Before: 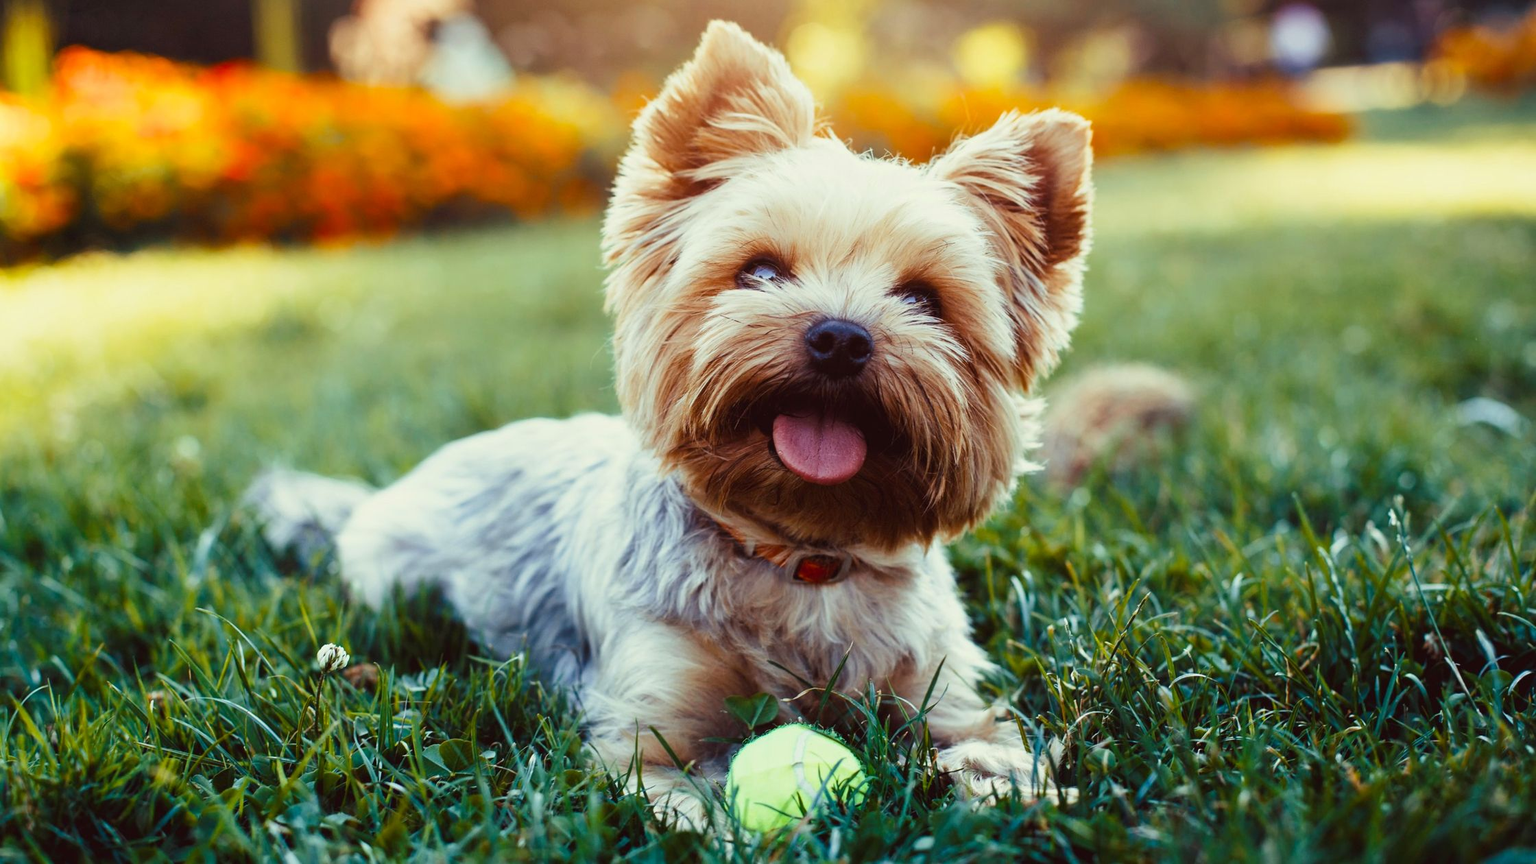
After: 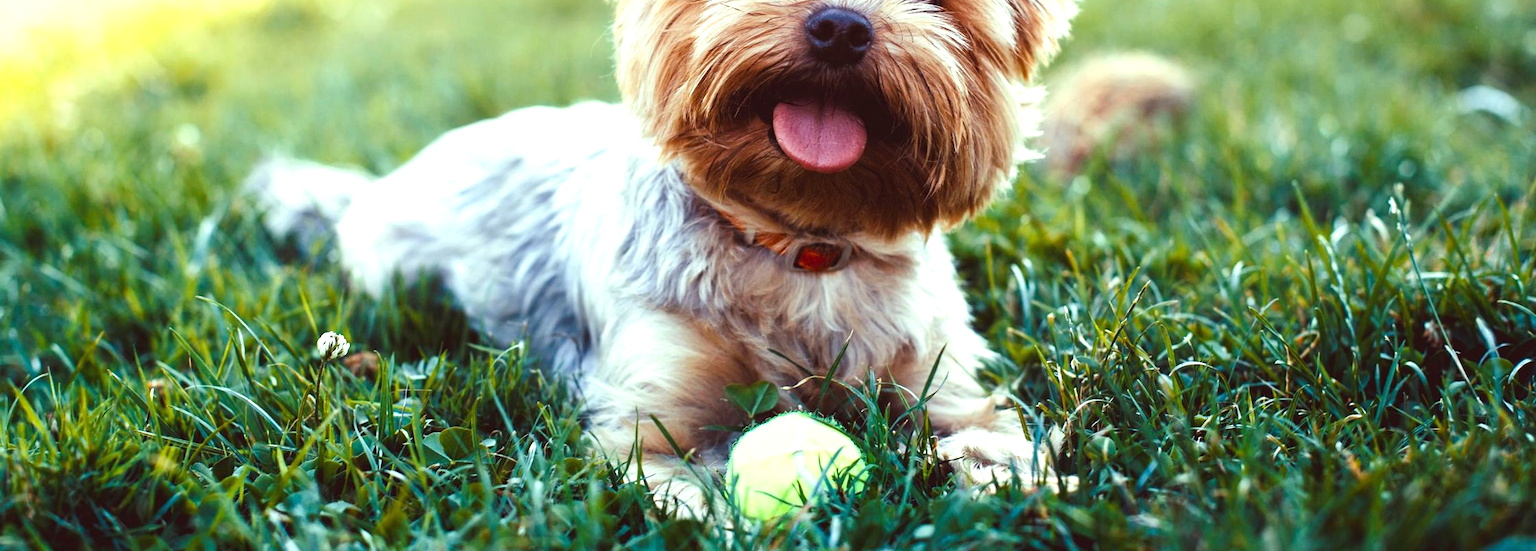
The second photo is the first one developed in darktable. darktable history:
exposure: black level correction 0, exposure 0.704 EV, compensate highlight preservation false
crop and rotate: top 36.145%
